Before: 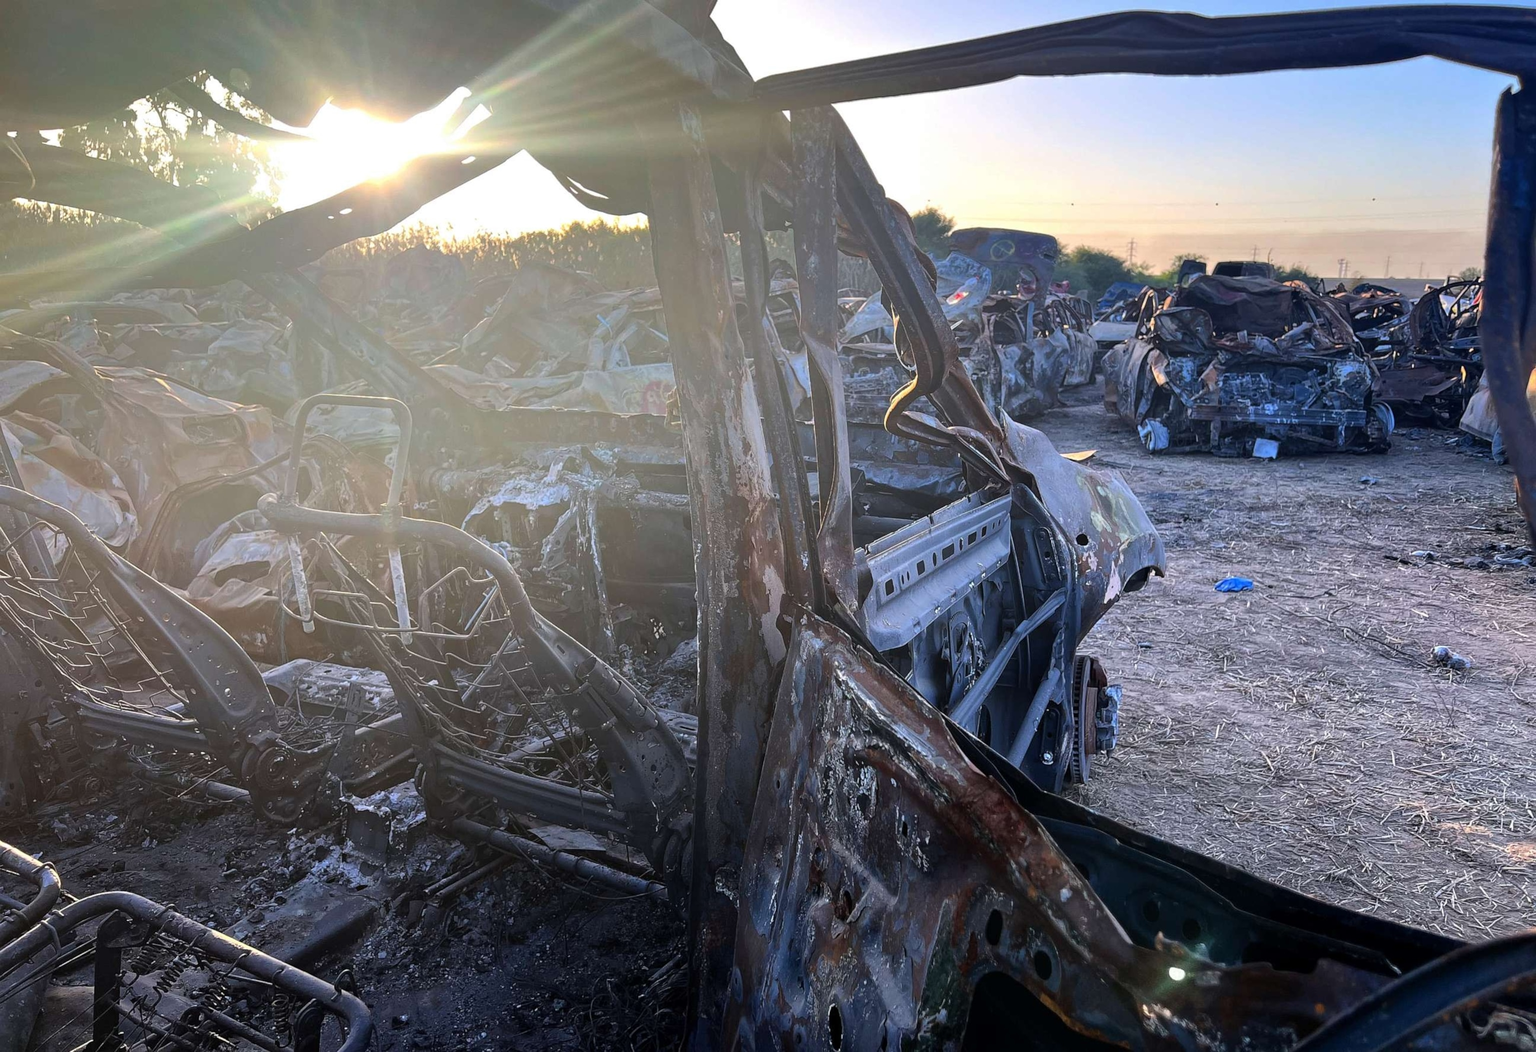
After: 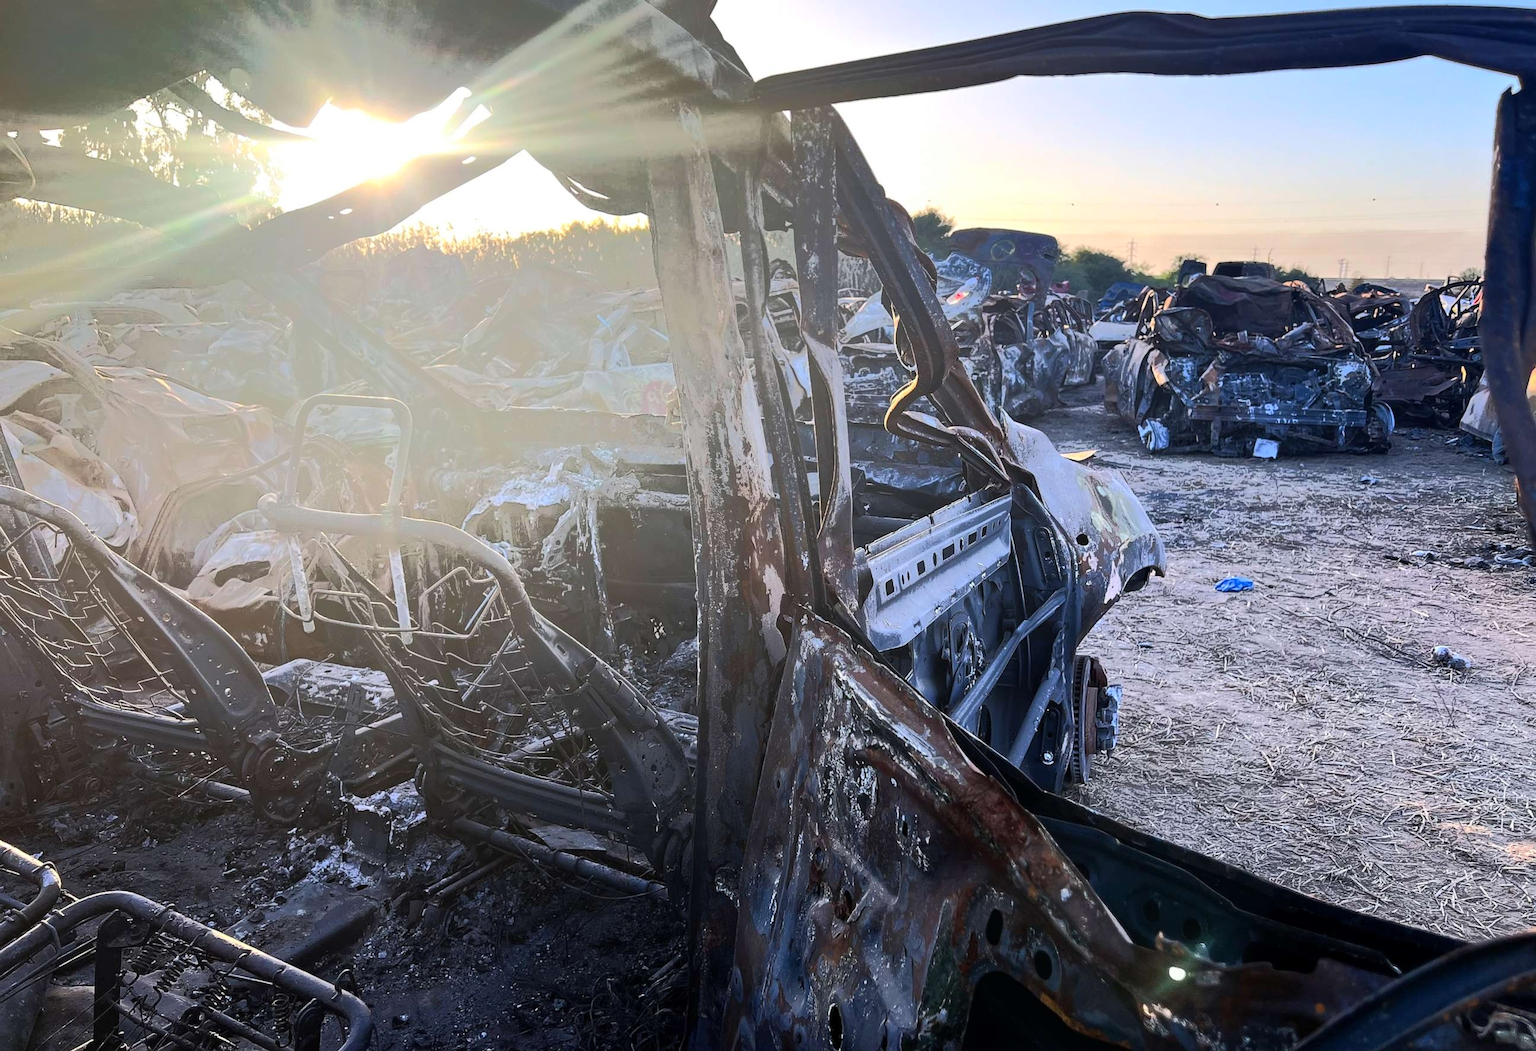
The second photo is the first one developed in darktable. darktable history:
tone curve: curves: ch0 [(0, 0) (0.003, 0.003) (0.011, 0.011) (0.025, 0.024) (0.044, 0.043) (0.069, 0.067) (0.1, 0.096) (0.136, 0.131) (0.177, 0.171) (0.224, 0.216) (0.277, 0.267) (0.335, 0.323) (0.399, 0.384) (0.468, 0.451) (0.543, 0.678) (0.623, 0.734) (0.709, 0.795) (0.801, 0.859) (0.898, 0.928) (1, 1)], color space Lab, independent channels, preserve colors none
